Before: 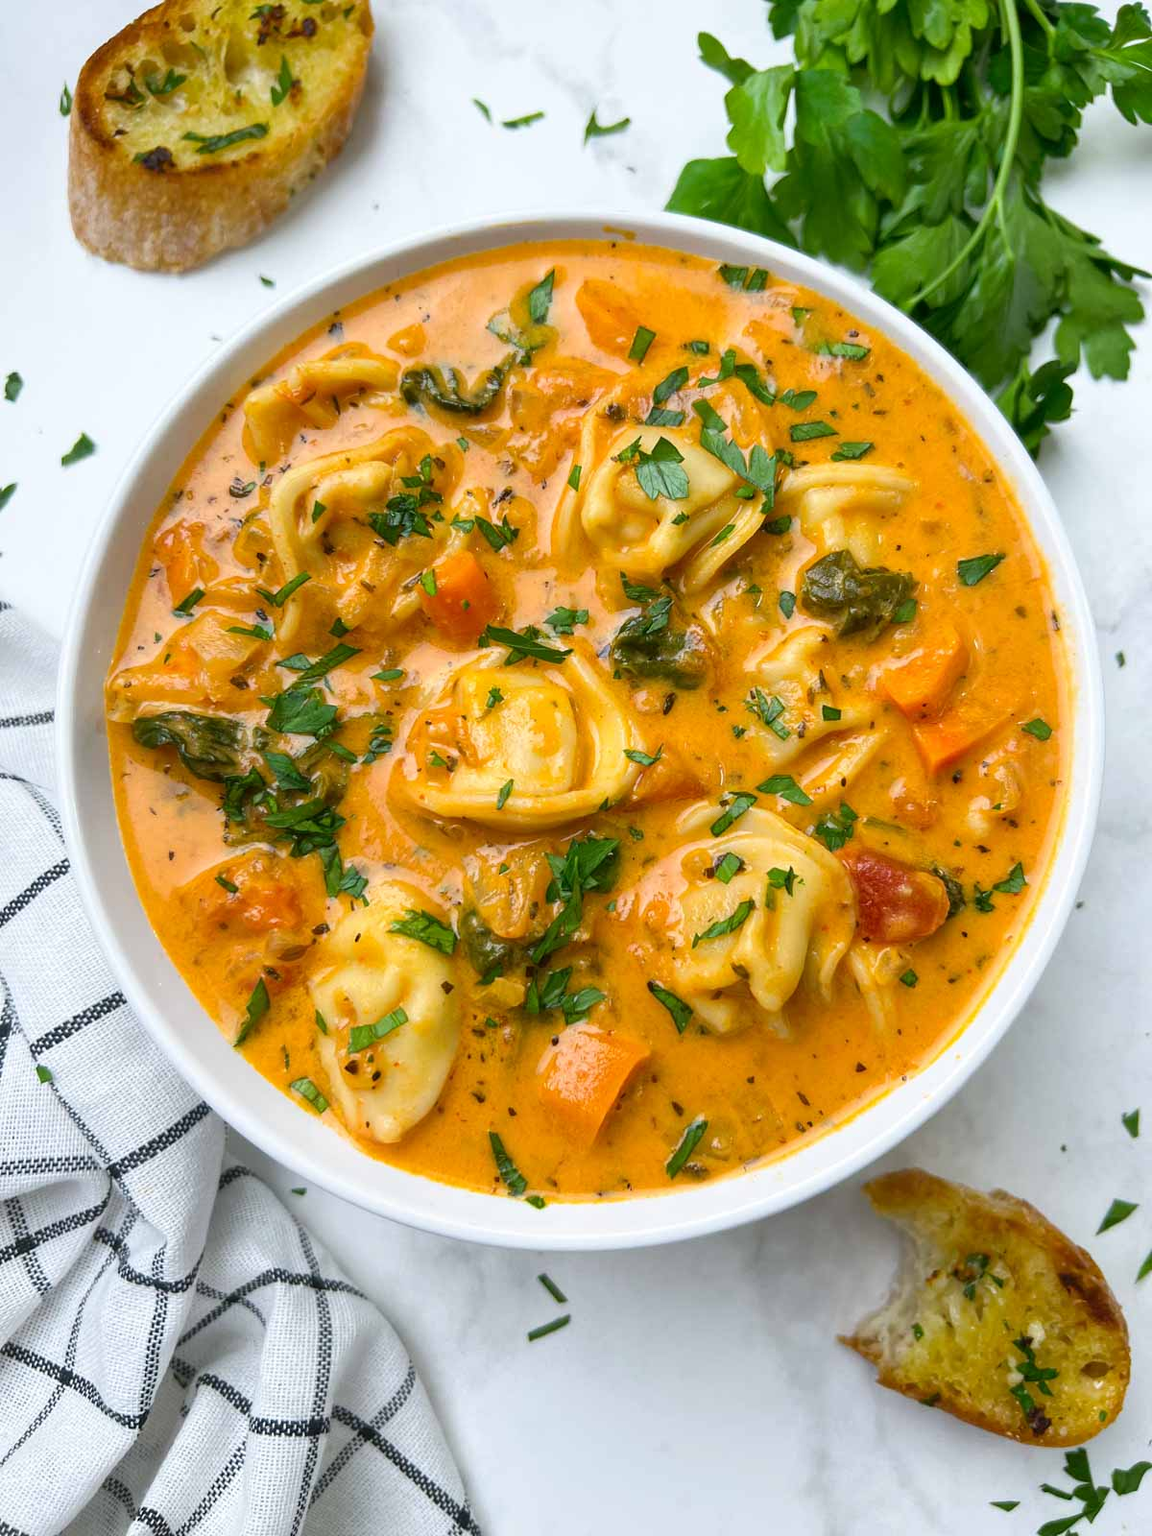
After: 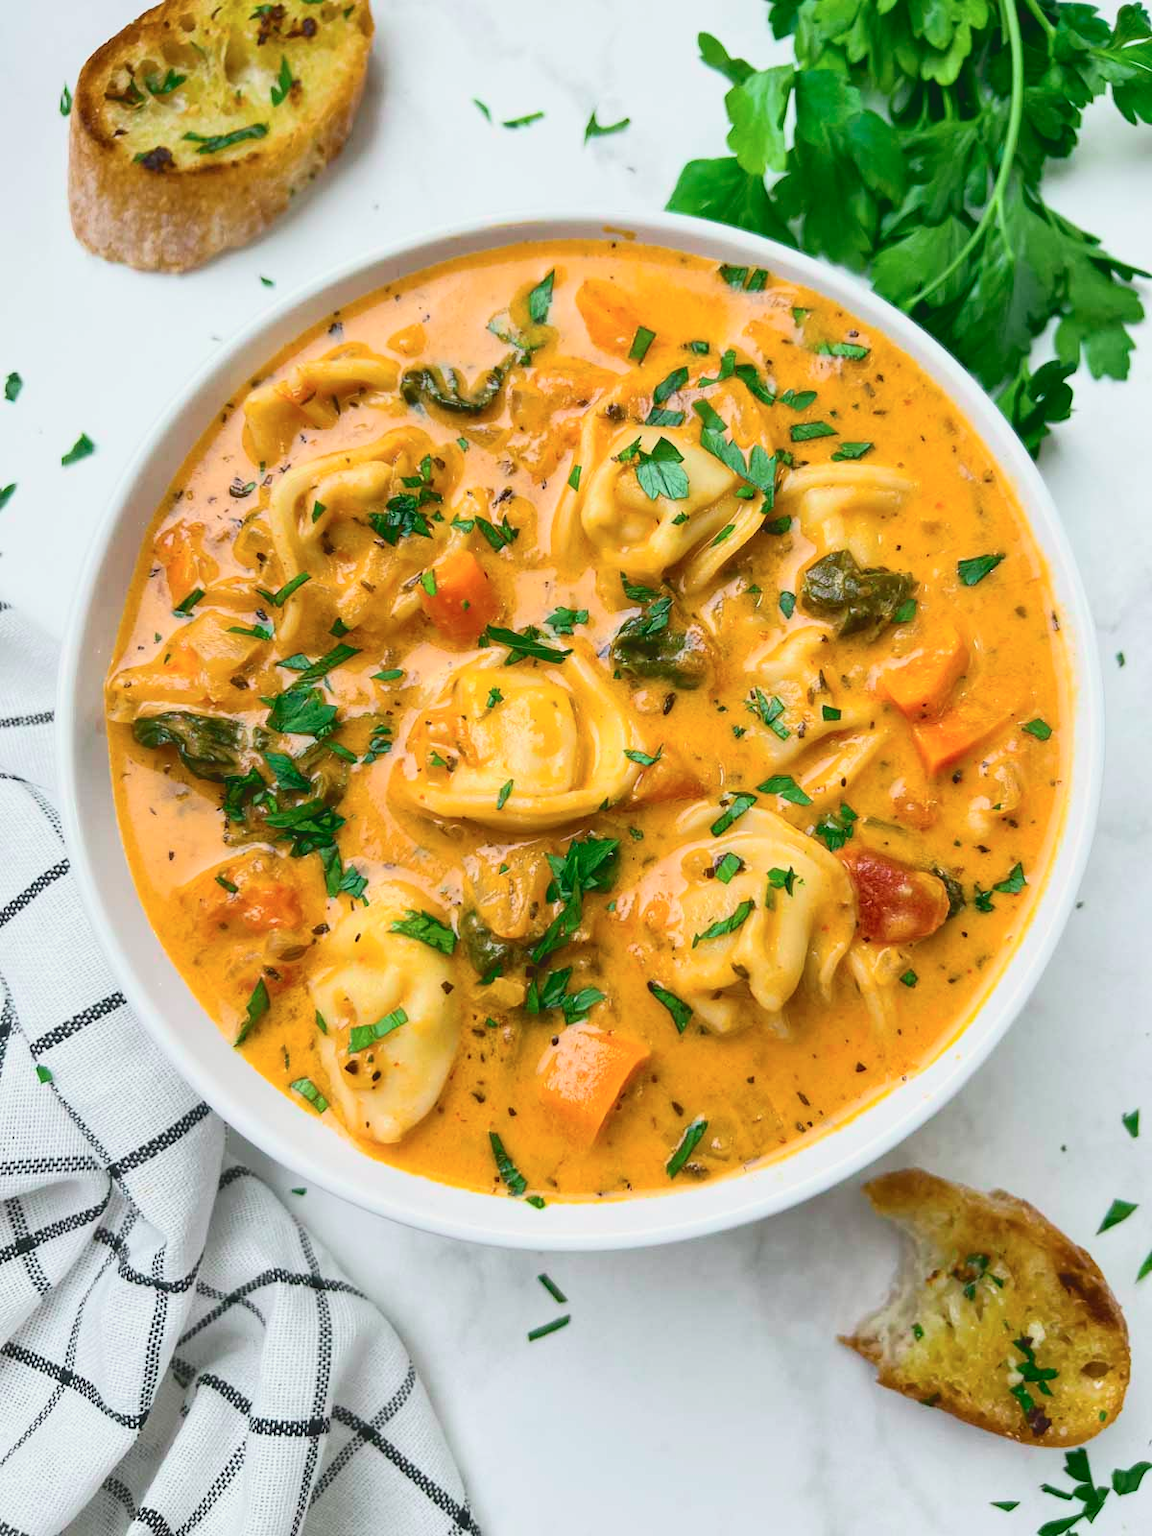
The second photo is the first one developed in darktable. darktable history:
tone curve: curves: ch0 [(0, 0.087) (0.175, 0.178) (0.466, 0.498) (0.715, 0.764) (1, 0.961)]; ch1 [(0, 0) (0.437, 0.398) (0.476, 0.466) (0.505, 0.505) (0.534, 0.544) (0.612, 0.605) (0.641, 0.643) (1, 1)]; ch2 [(0, 0) (0.359, 0.379) (0.427, 0.453) (0.489, 0.495) (0.531, 0.534) (0.579, 0.579) (1, 1)], color space Lab, independent channels, preserve colors none
